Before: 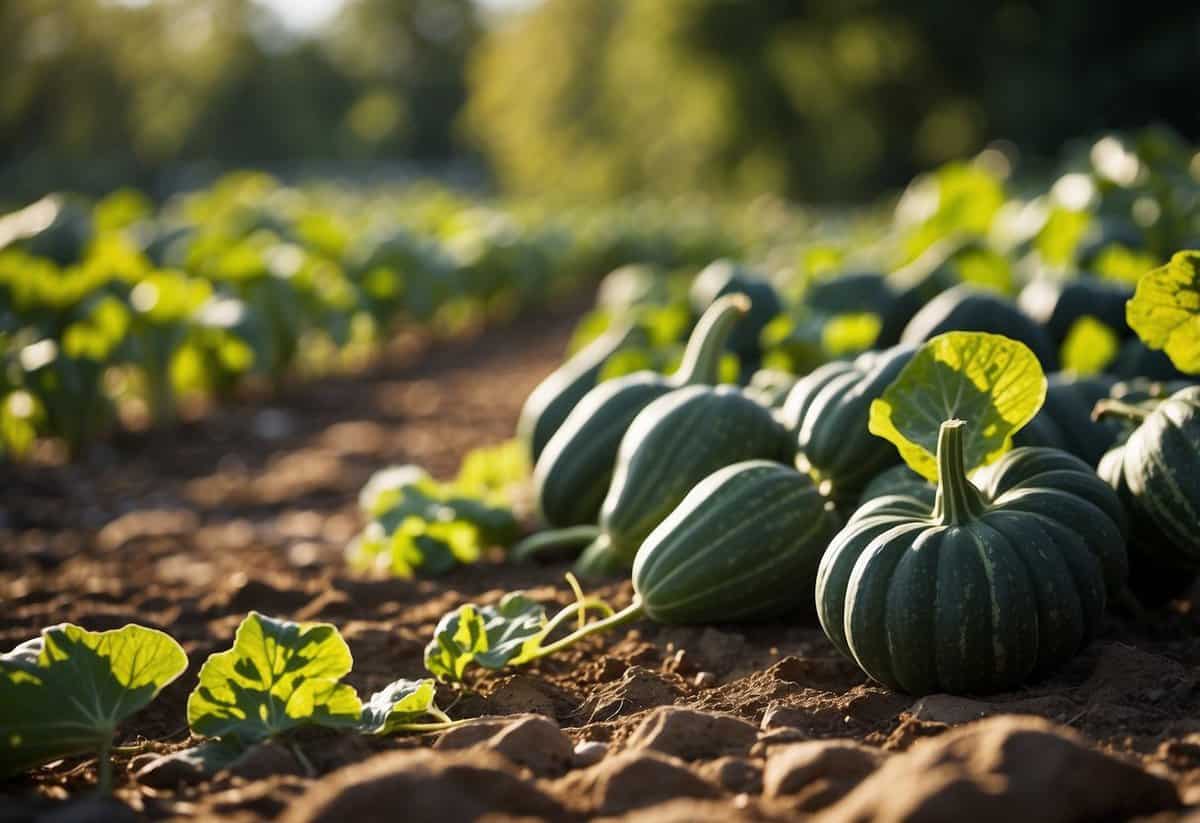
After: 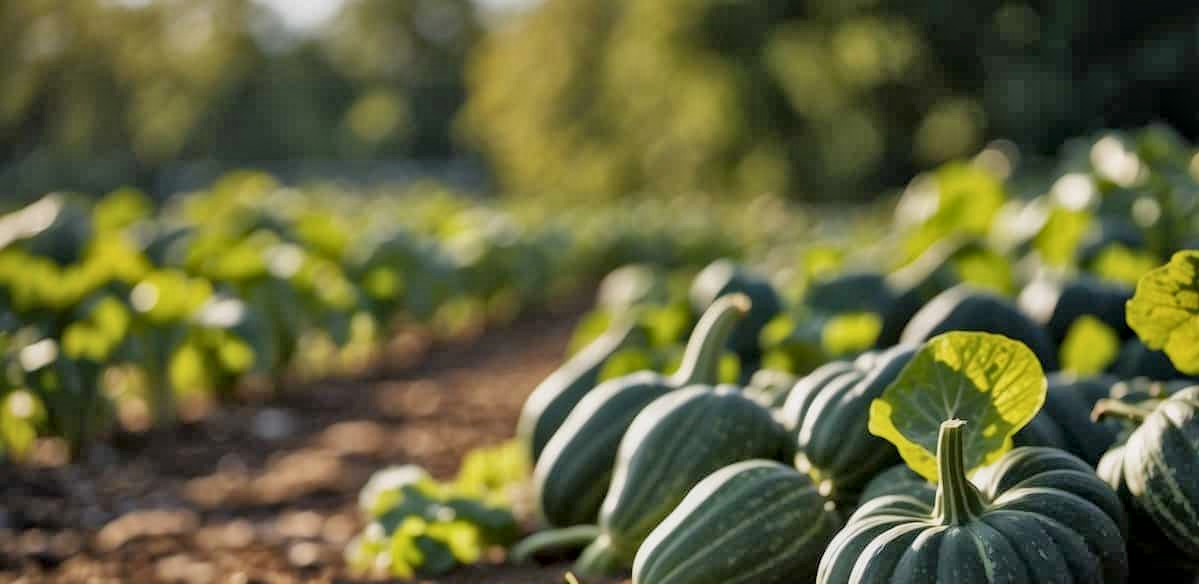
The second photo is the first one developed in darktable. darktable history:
tone equalizer: -8 EV 0.212 EV, -7 EV 0.381 EV, -6 EV 0.429 EV, -5 EV 0.259 EV, -3 EV -0.249 EV, -2 EV -0.419 EV, -1 EV -0.394 EV, +0 EV -0.278 EV, edges refinement/feathering 500, mask exposure compensation -1.57 EV, preserve details no
crop: right 0%, bottom 29.019%
local contrast: mode bilateral grid, contrast 21, coarseness 19, detail 163%, midtone range 0.2
shadows and highlights: low approximation 0.01, soften with gaussian
